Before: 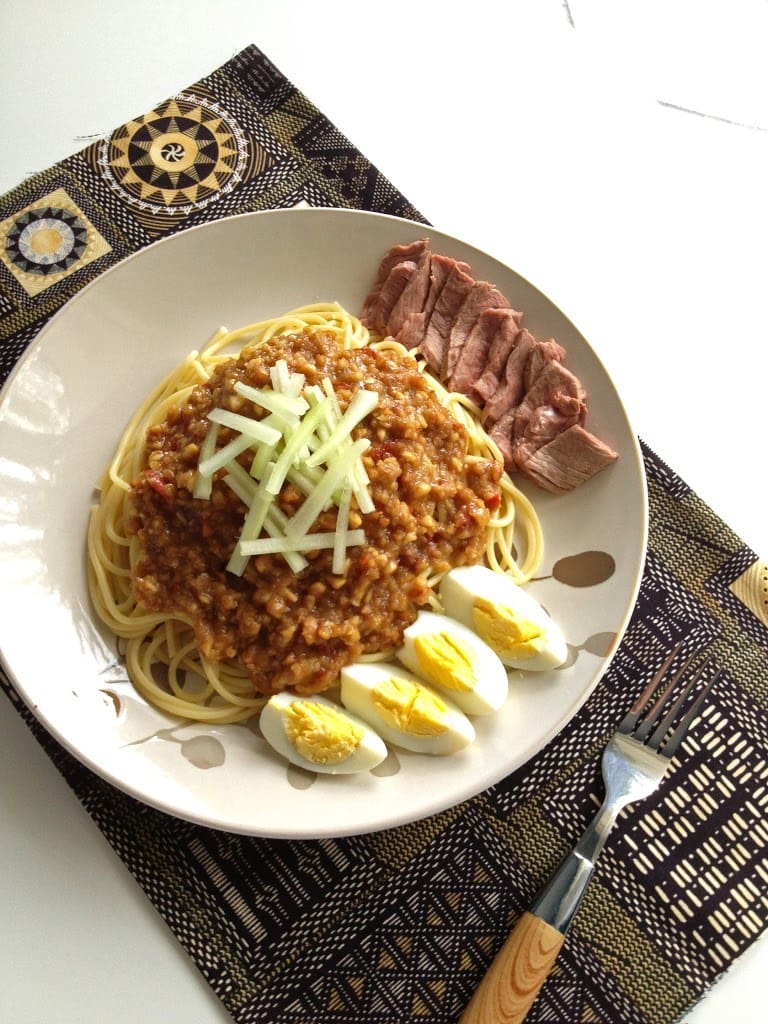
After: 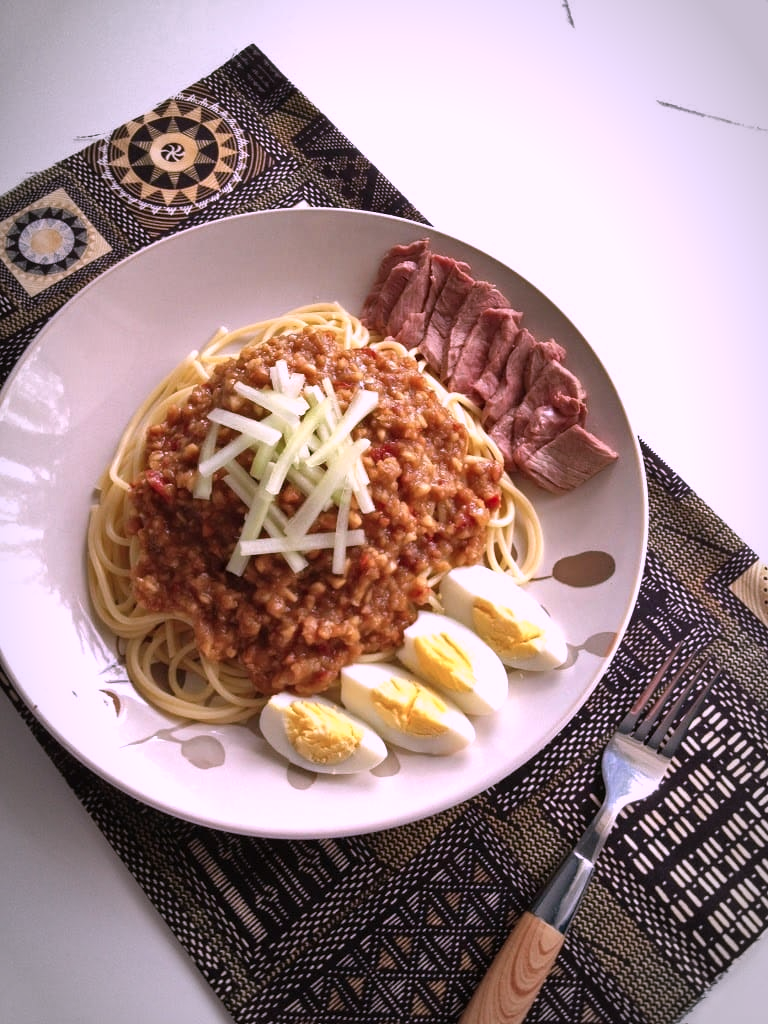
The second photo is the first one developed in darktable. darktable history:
vignetting: automatic ratio true
color correction: highlights a* 15.6, highlights b* -20.66
shadows and highlights: shadows 4.88, soften with gaussian
